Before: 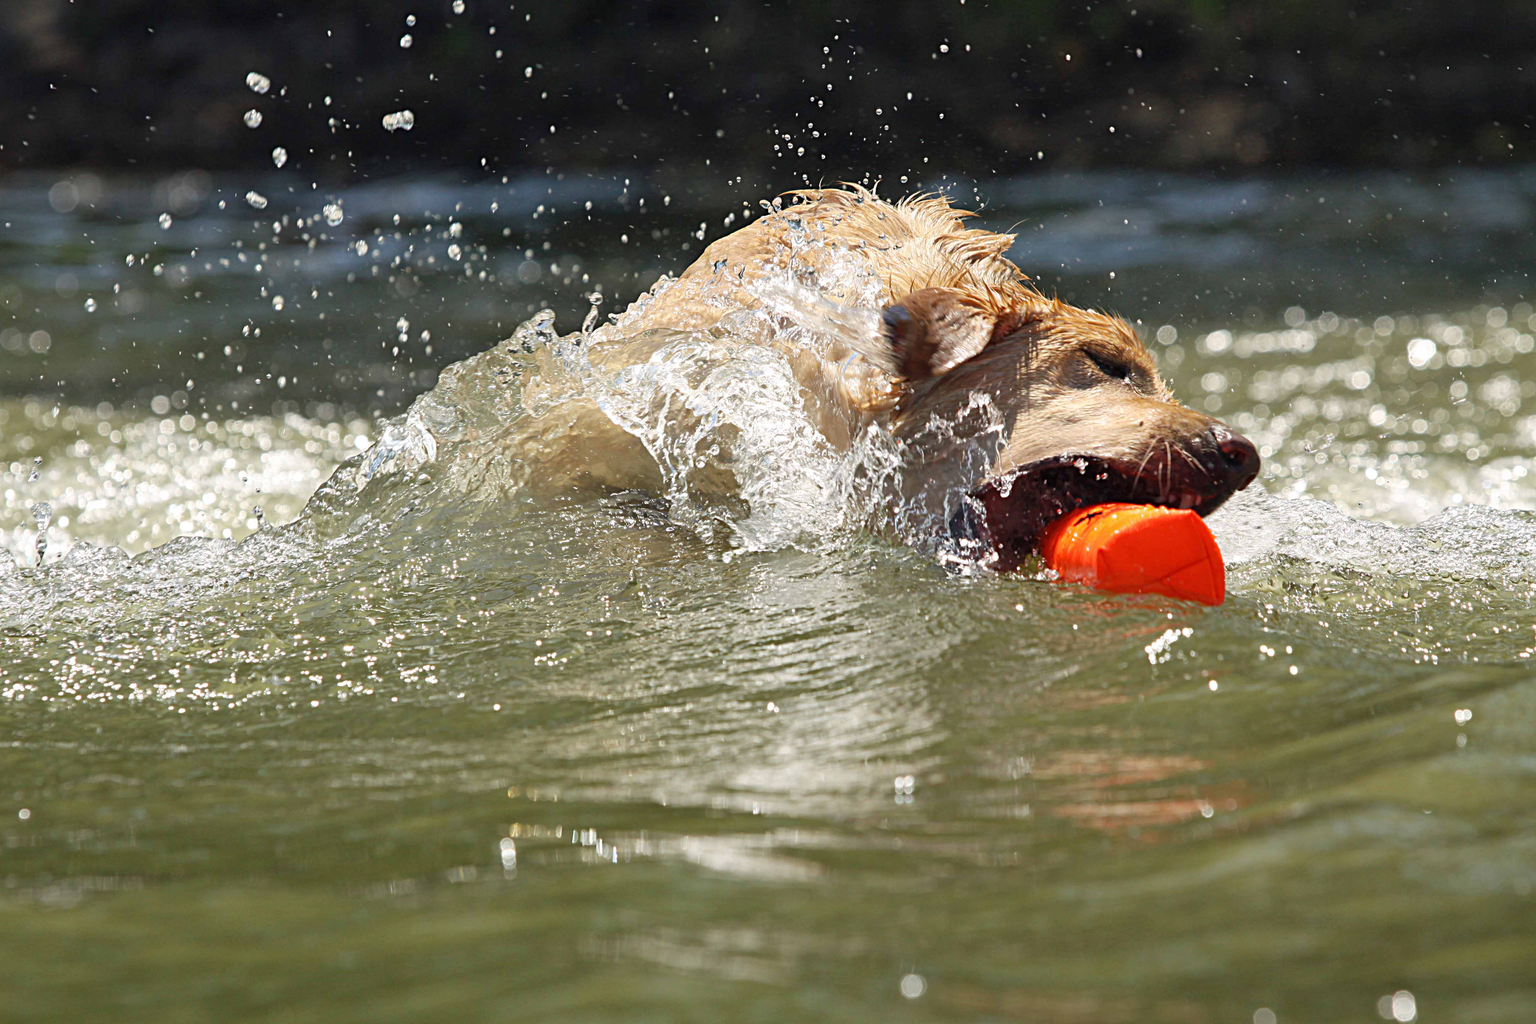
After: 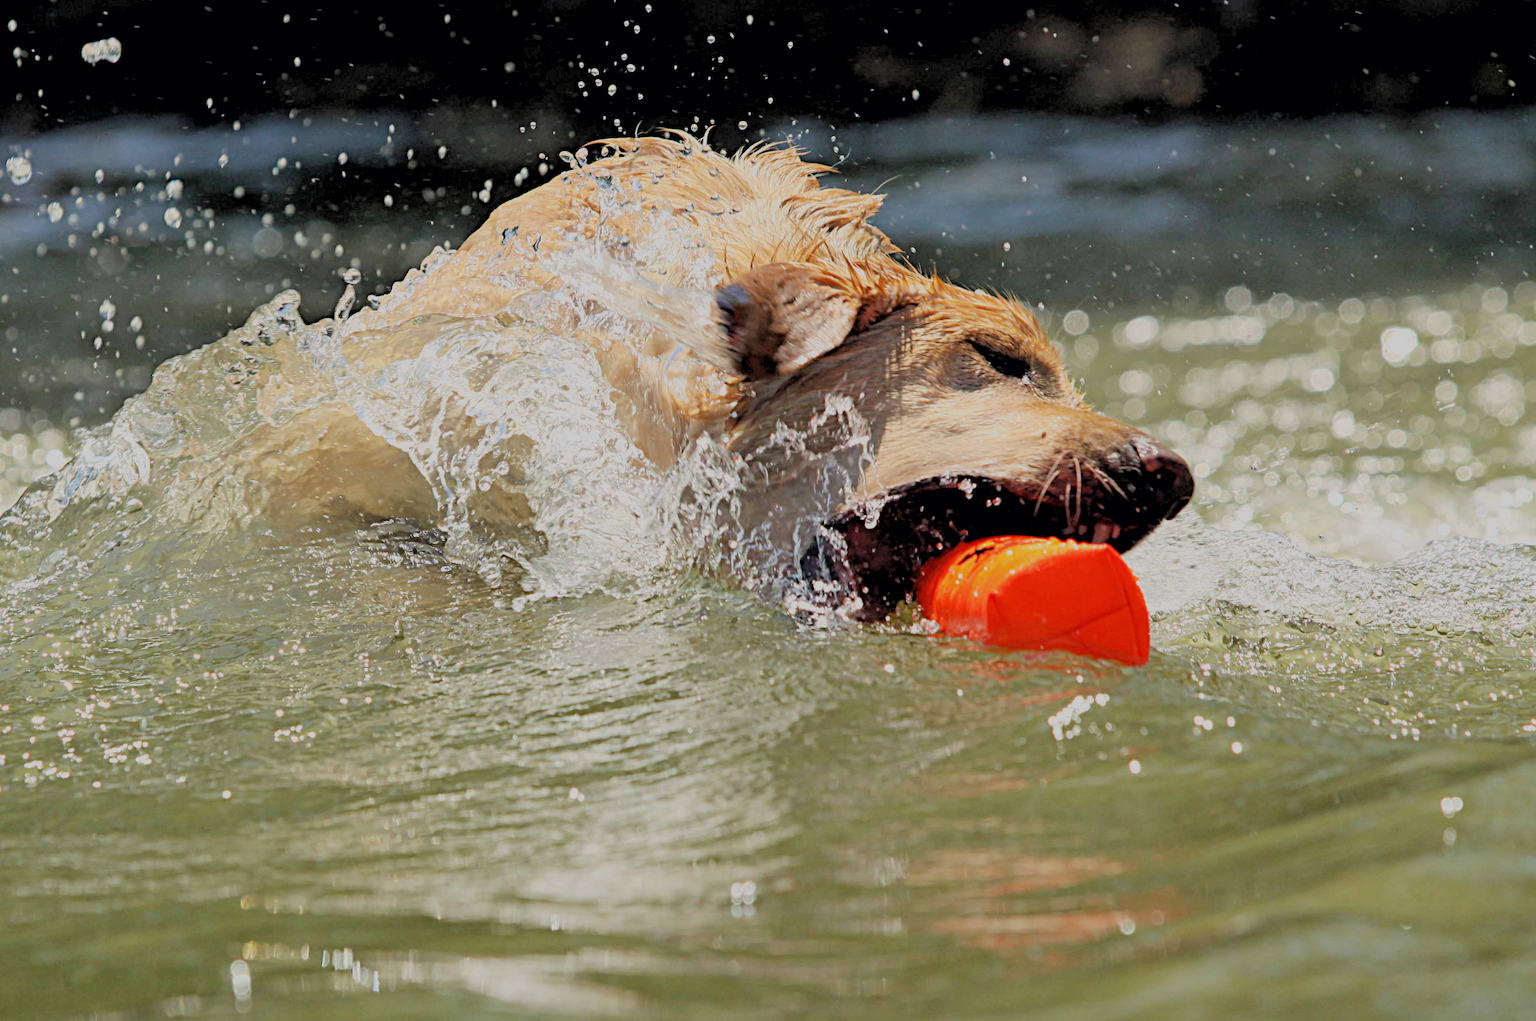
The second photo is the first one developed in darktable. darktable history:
crop and rotate: left 20.74%, top 7.912%, right 0.375%, bottom 13.378%
filmic rgb: black relative exposure -7.65 EV, white relative exposure 4.56 EV, hardness 3.61, color science v6 (2022)
rgb levels: preserve colors sum RGB, levels [[0.038, 0.433, 0.934], [0, 0.5, 1], [0, 0.5, 1]]
